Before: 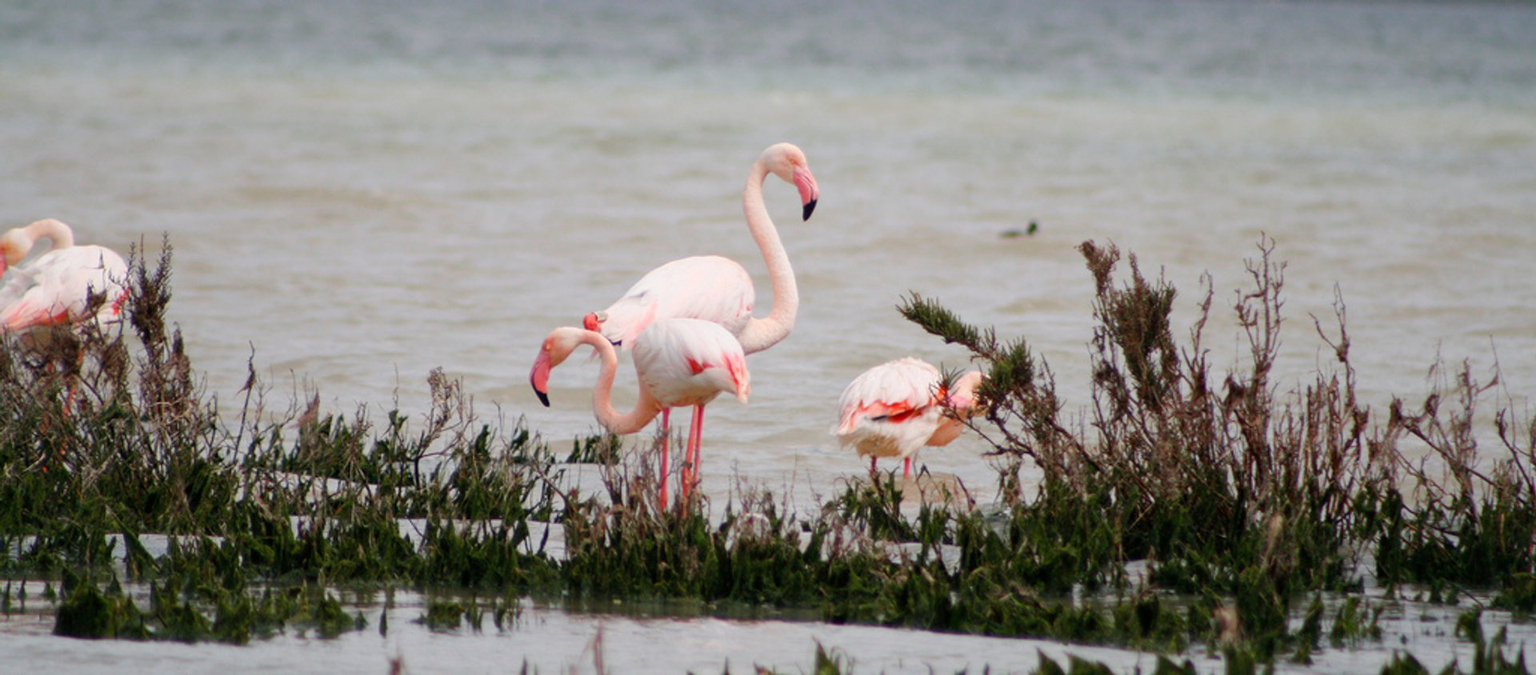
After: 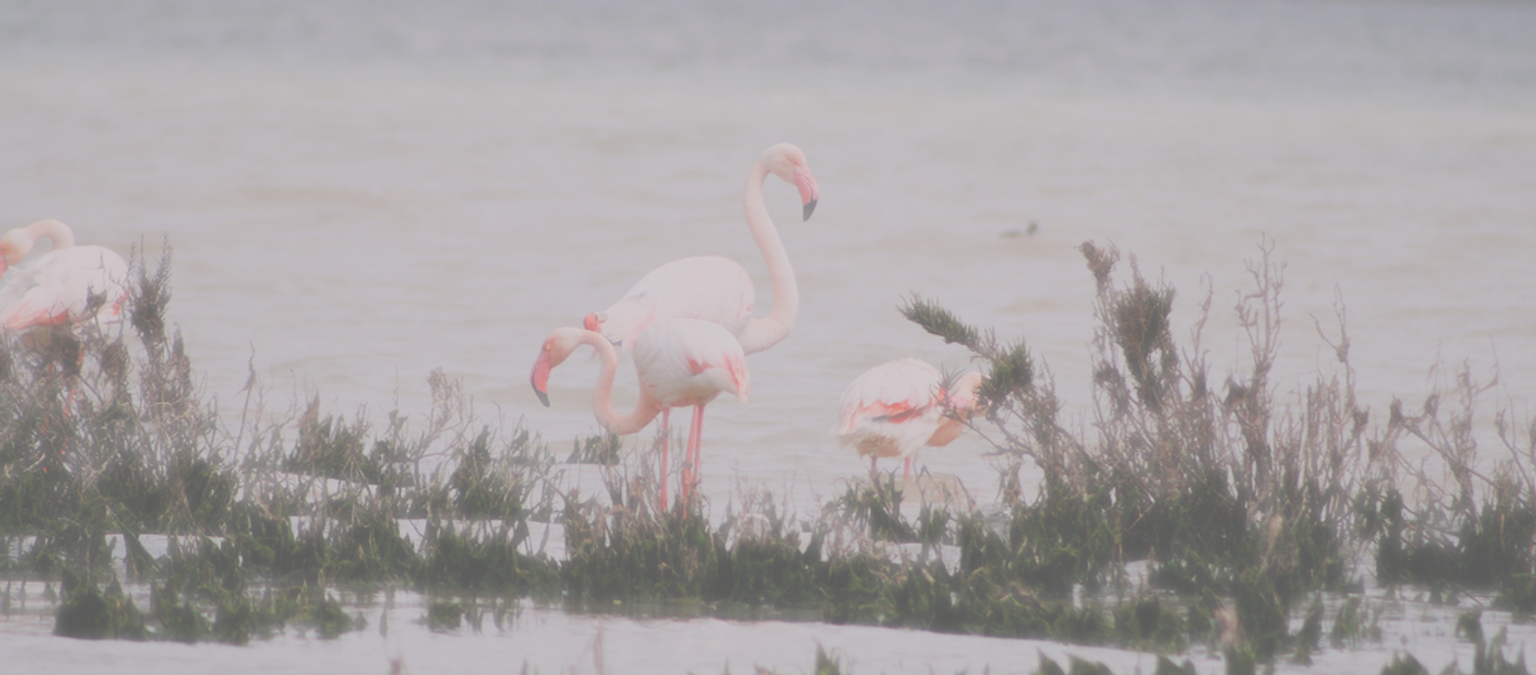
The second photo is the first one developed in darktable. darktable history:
filmic rgb: black relative exposure -6.59 EV, white relative exposure 4.71 EV, hardness 3.13, contrast 0.805
exposure: black level correction -0.071, exposure 0.5 EV, compensate highlight preservation false
haze removal: strength -0.9, distance 0.225, compatibility mode true, adaptive false
white balance: red 1.009, blue 1.027
